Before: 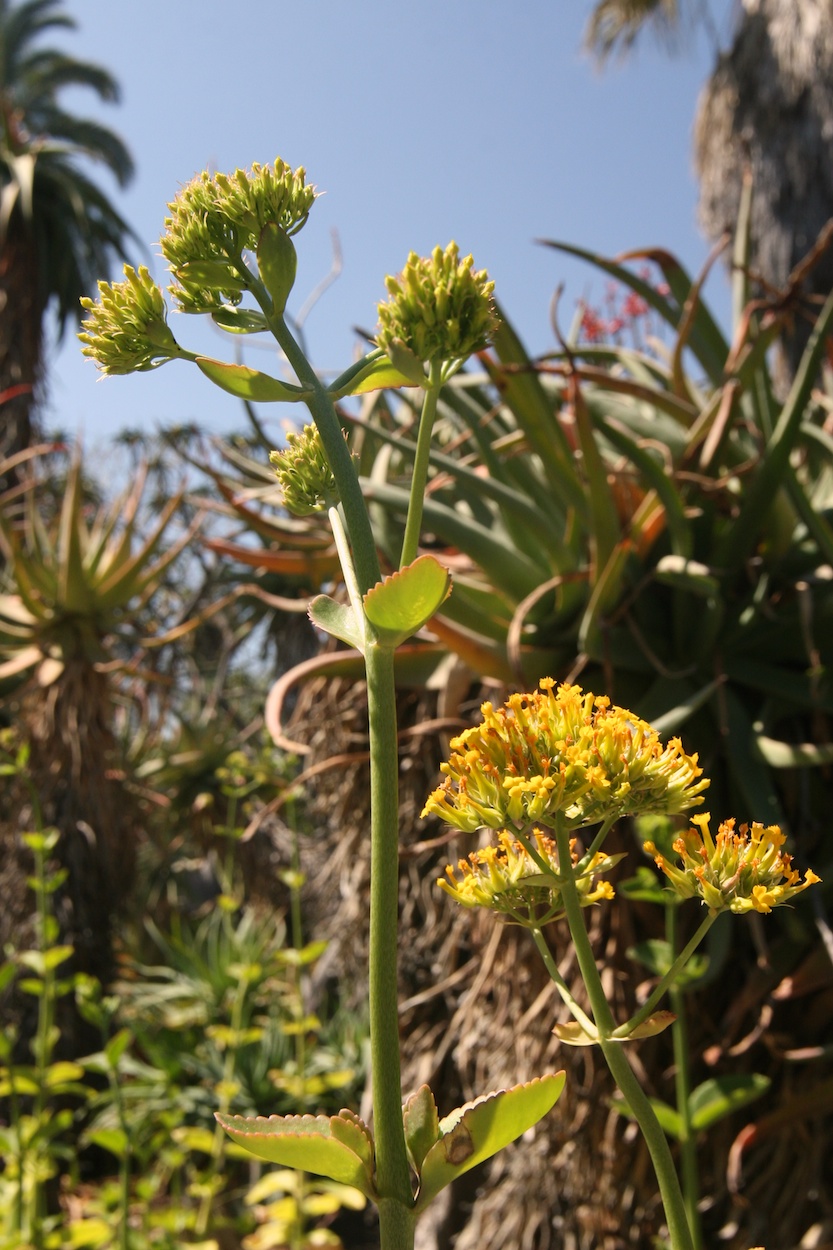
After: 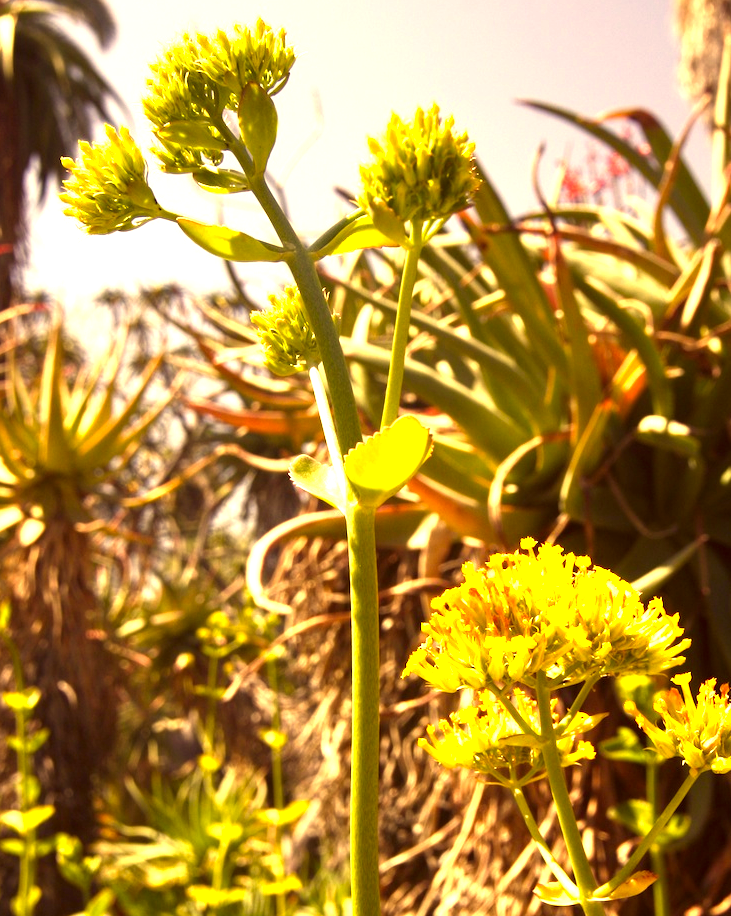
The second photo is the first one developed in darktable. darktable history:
tone curve: curves: ch0 [(0, 0) (0.641, 0.595) (1, 1)], color space Lab, independent channels, preserve colors none
color correction: highlights a* 9.73, highlights b* 38.28, shadows a* 13.92, shadows b* 3.39
exposure: black level correction 0, exposure 0.89 EV, compensate exposure bias true, compensate highlight preservation false
crop and rotate: left 2.37%, top 11.244%, right 9.808%, bottom 15.475%
color zones: curves: ch0 [(0.099, 0.624) (0.257, 0.596) (0.384, 0.376) (0.529, 0.492) (0.697, 0.564) (0.768, 0.532) (0.908, 0.644)]; ch1 [(0.112, 0.564) (0.254, 0.612) (0.432, 0.676) (0.592, 0.456) (0.743, 0.684) (0.888, 0.536)]; ch2 [(0.25, 0.5) (0.469, 0.36) (0.75, 0.5)]
